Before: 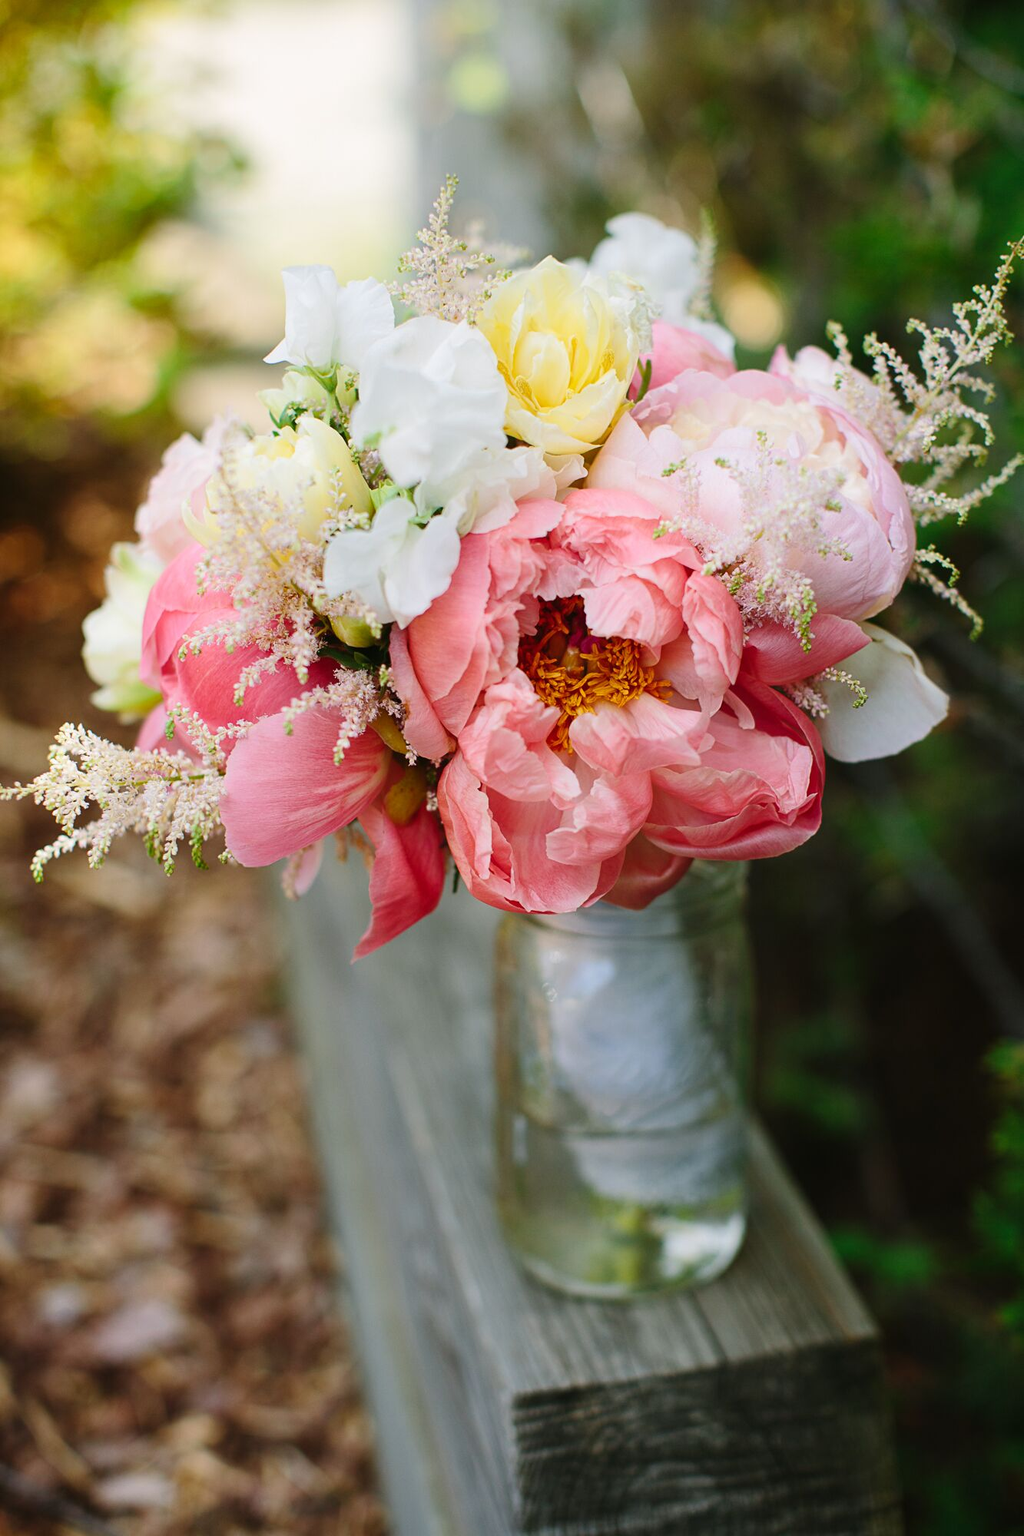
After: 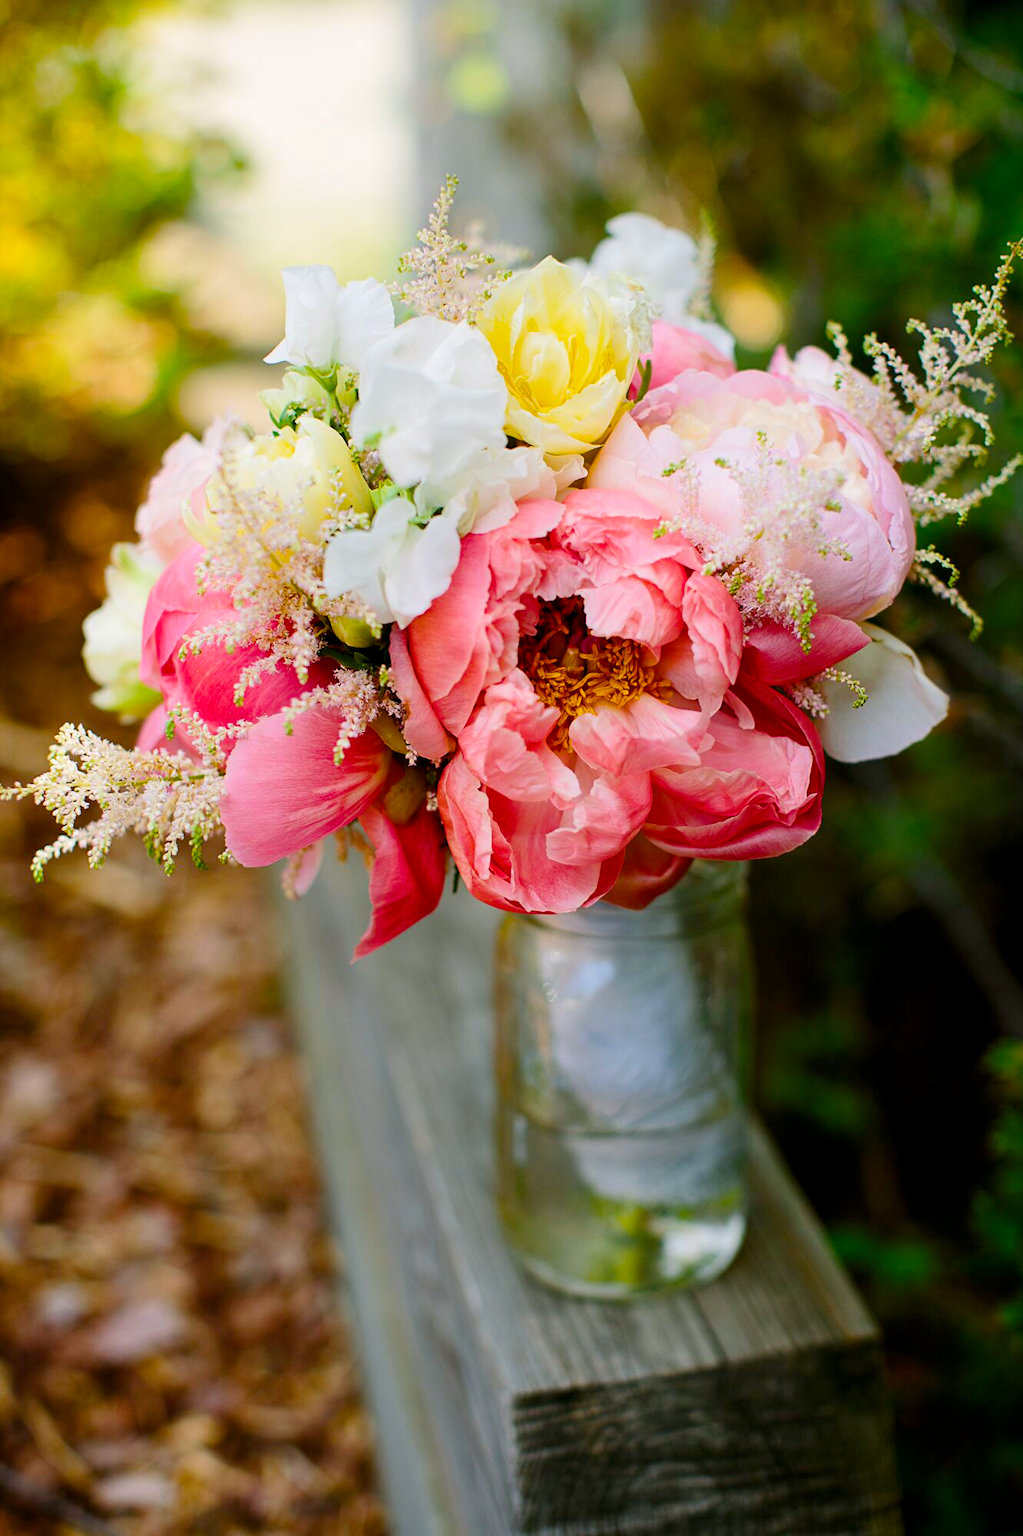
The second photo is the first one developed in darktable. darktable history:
color balance rgb: power › chroma 0.298%, power › hue 25.34°, global offset › luminance -0.511%, perceptual saturation grading › global saturation 40.747%
